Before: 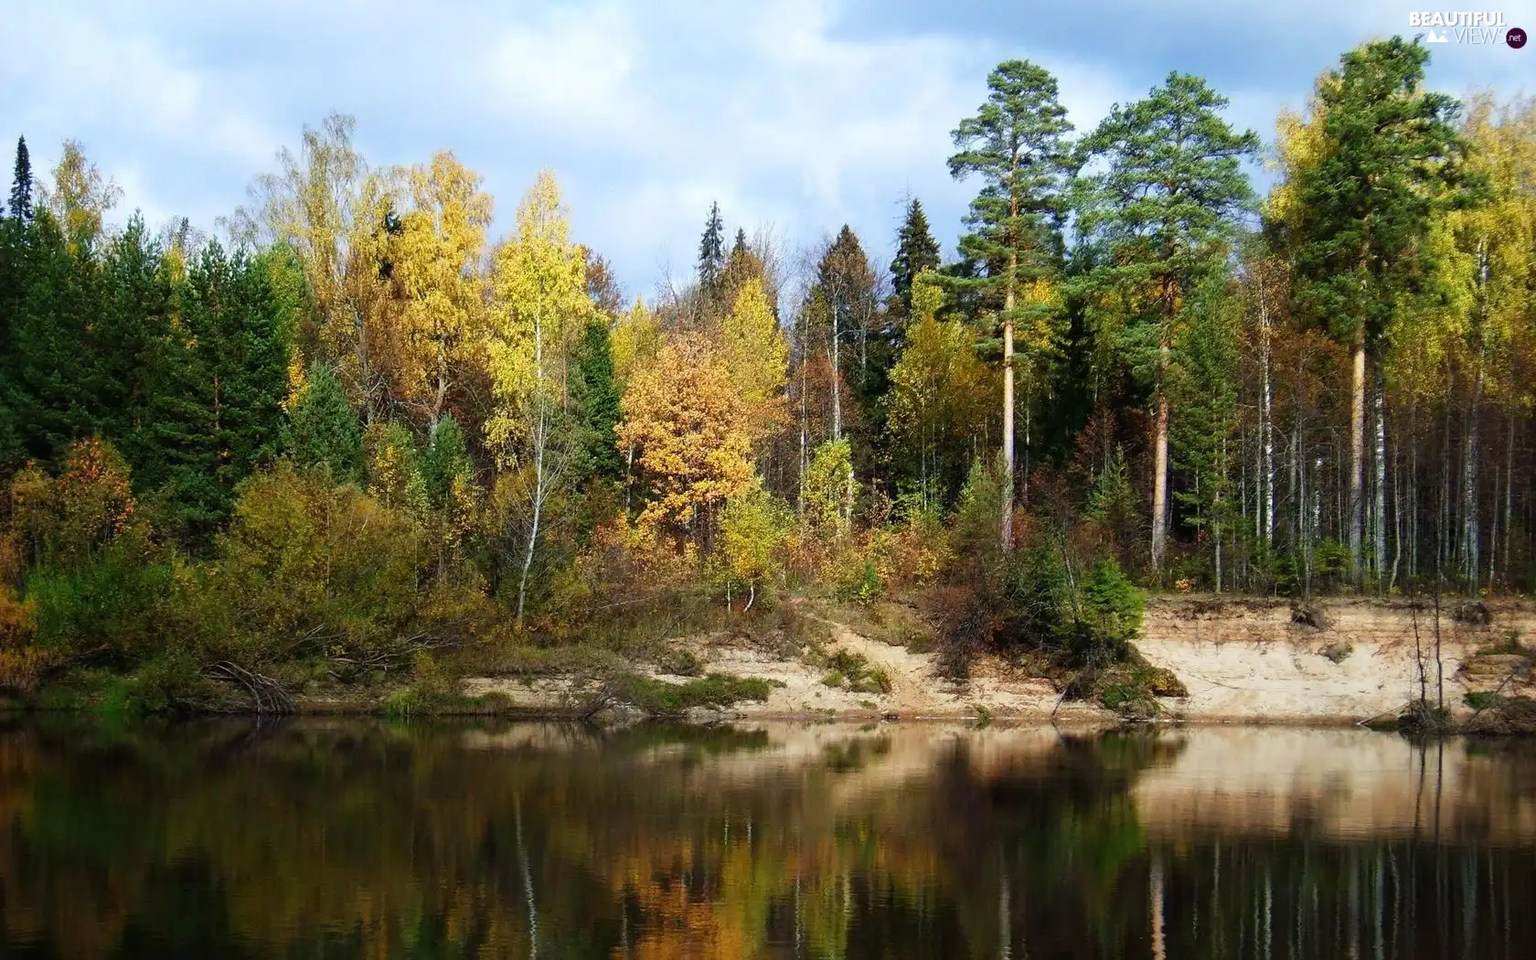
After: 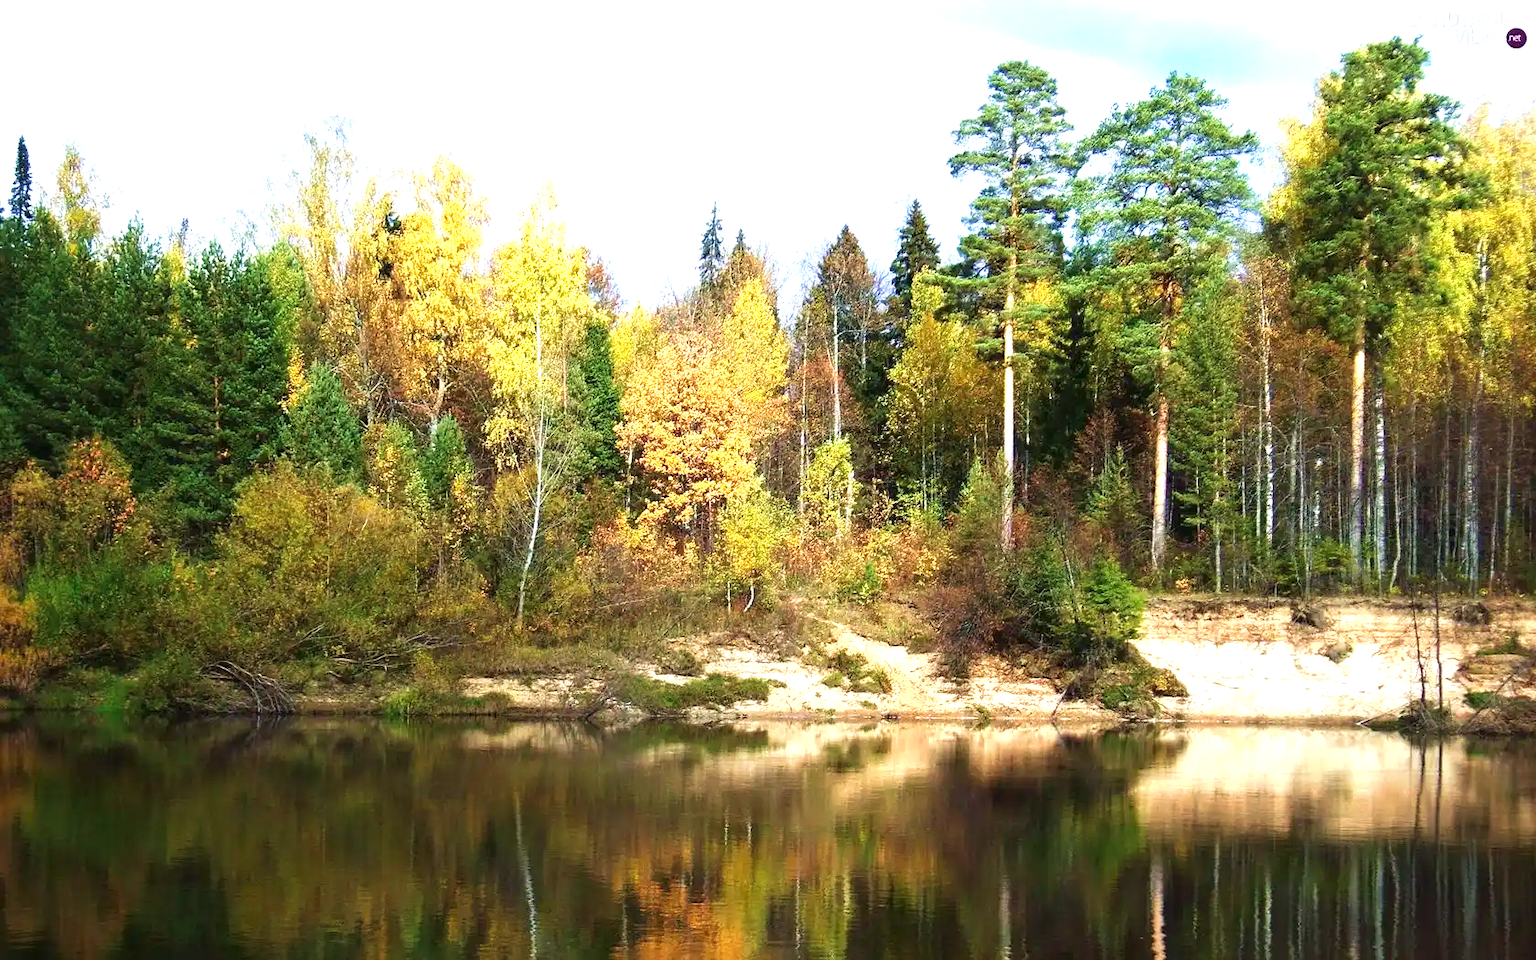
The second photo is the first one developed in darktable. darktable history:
exposure: black level correction 0, exposure 1.199 EV, compensate highlight preservation false
velvia: on, module defaults
